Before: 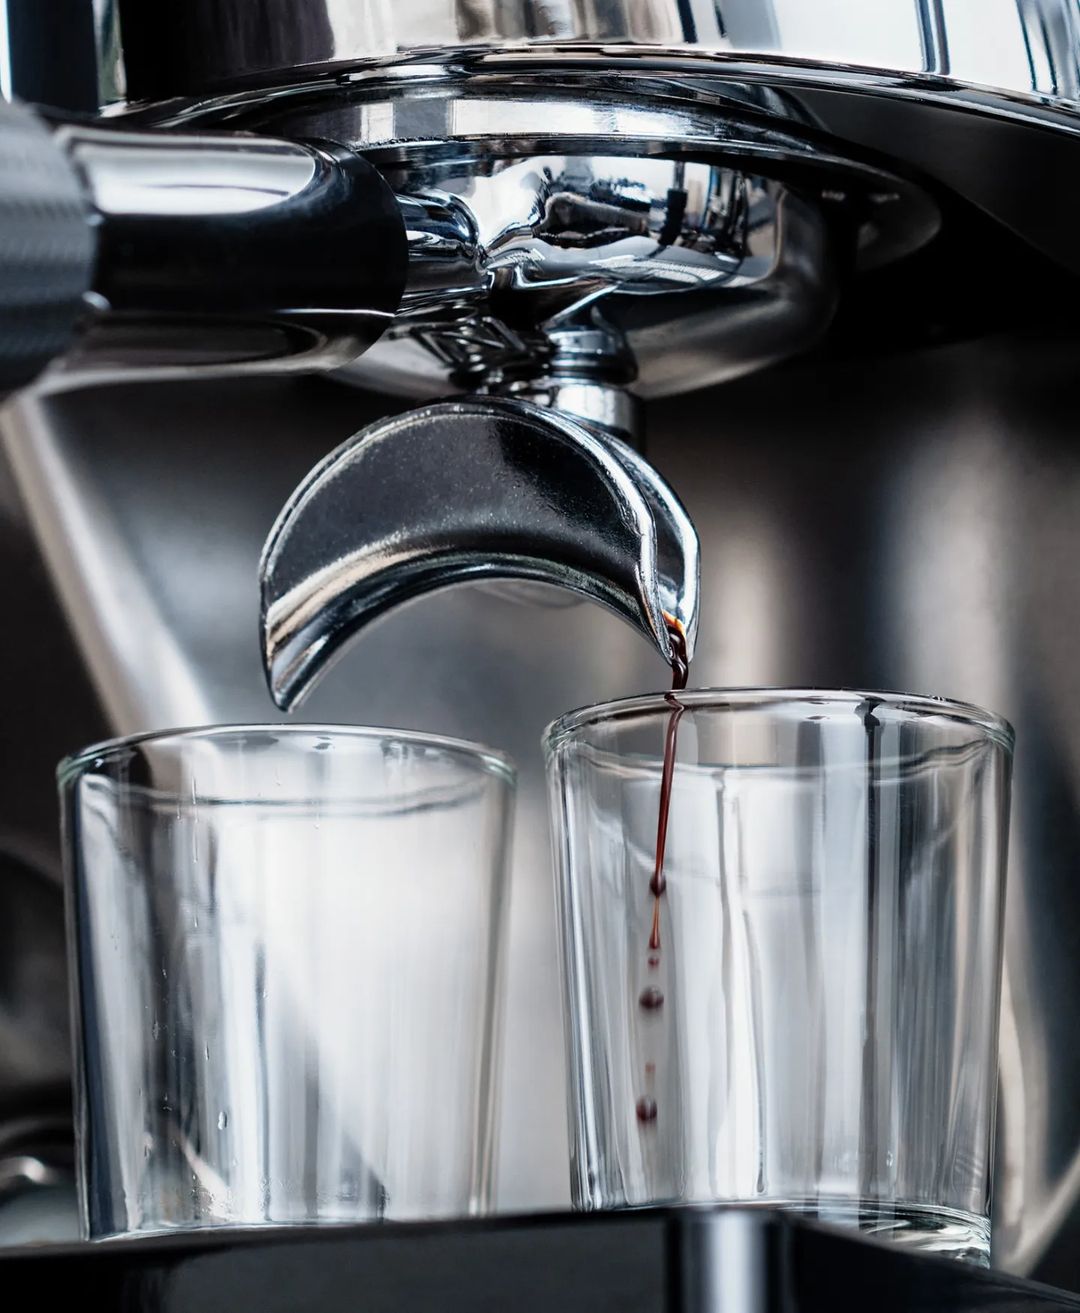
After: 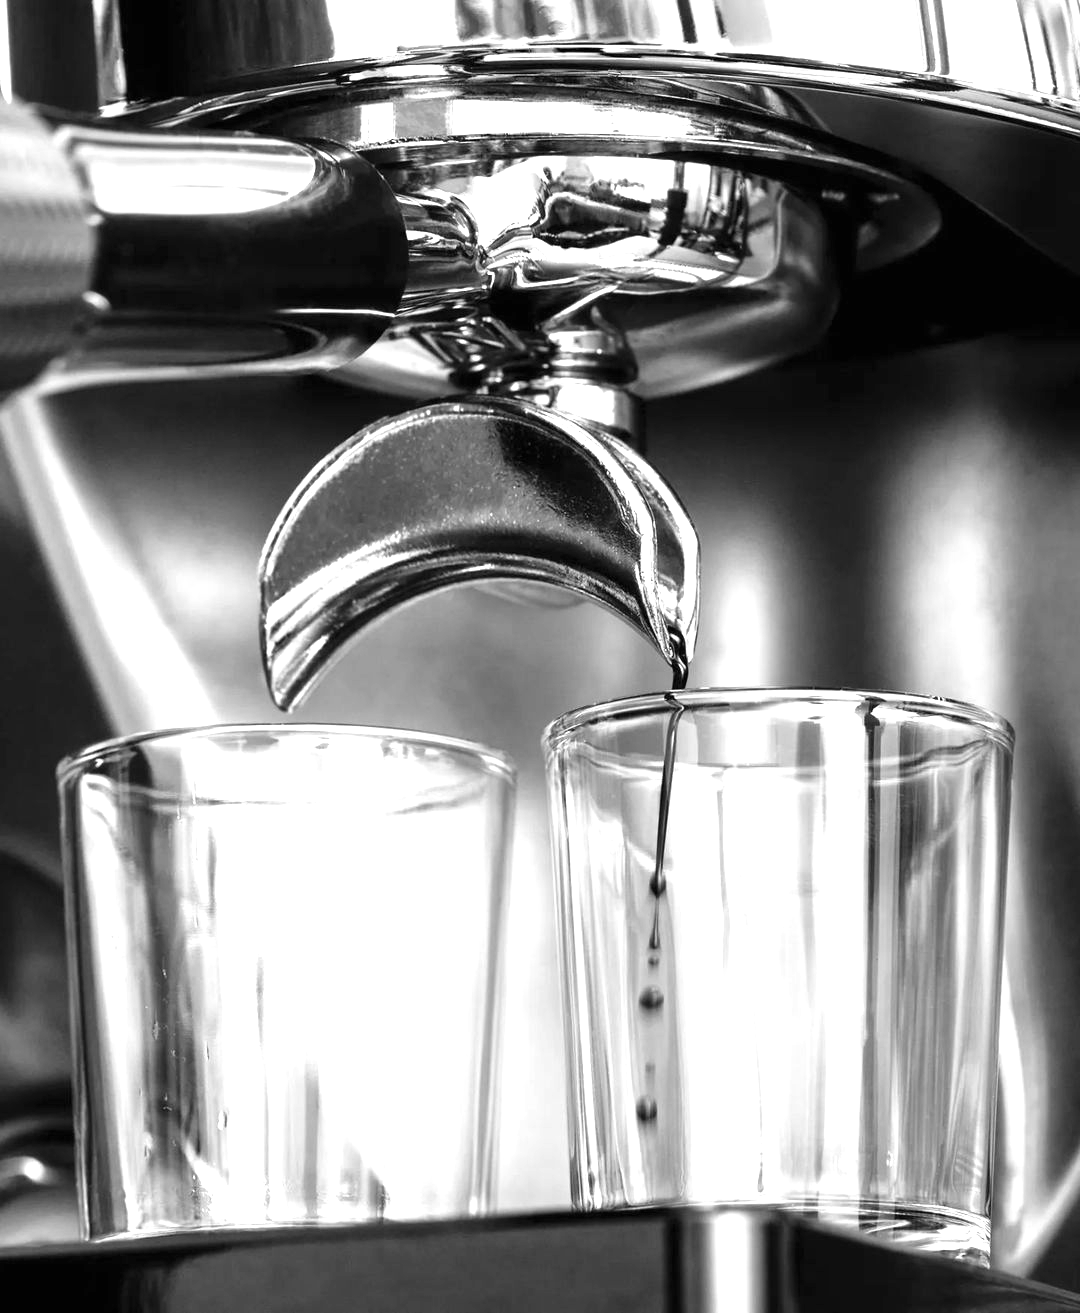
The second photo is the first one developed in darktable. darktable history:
exposure: black level correction 0, exposure 0.697 EV, compensate highlight preservation false
color calibration: output gray [0.246, 0.254, 0.501, 0], illuminant custom, x 0.262, y 0.52, temperature 7015.05 K, gamut compression 1.63
